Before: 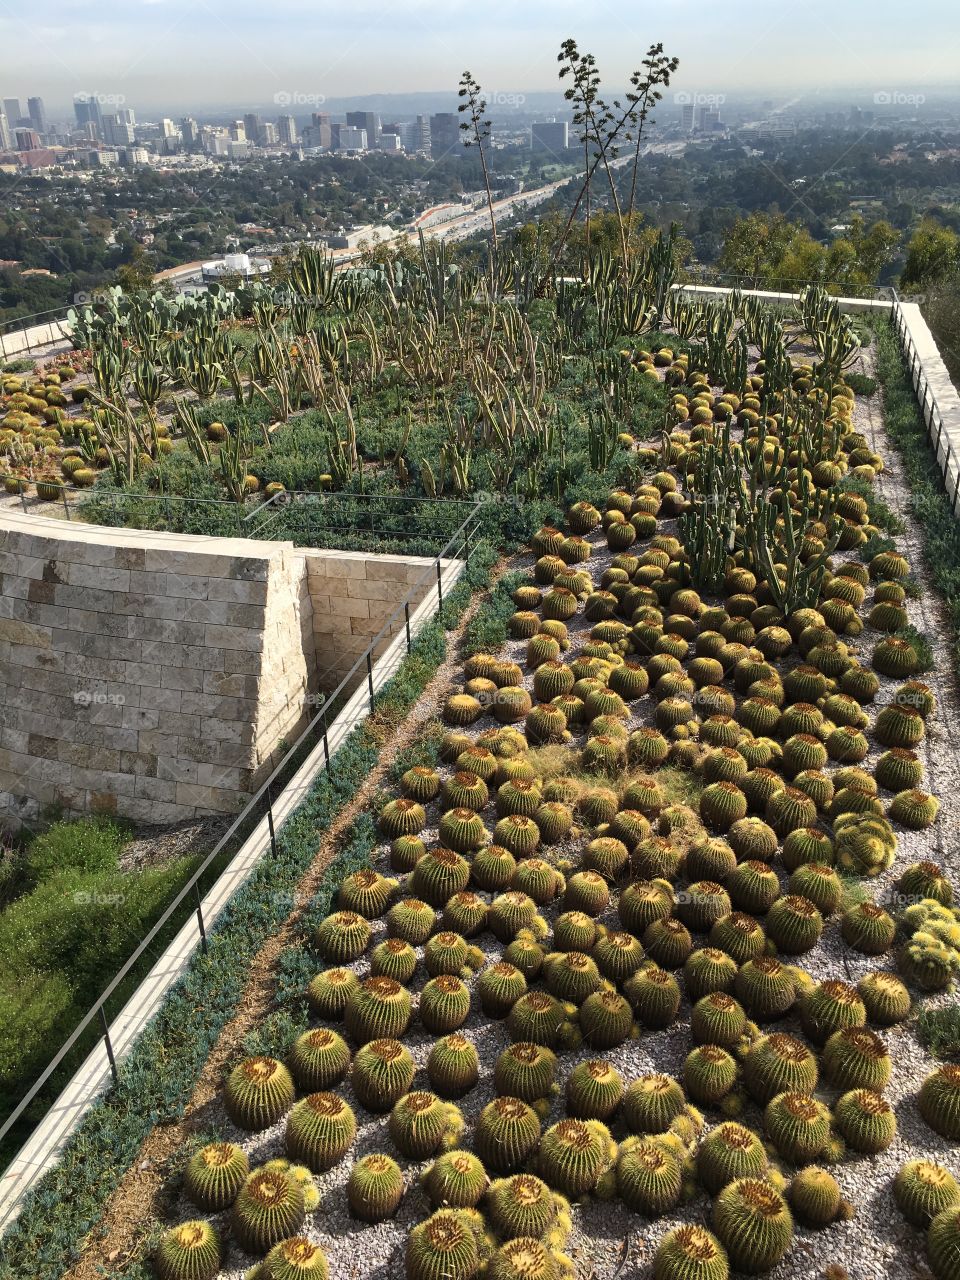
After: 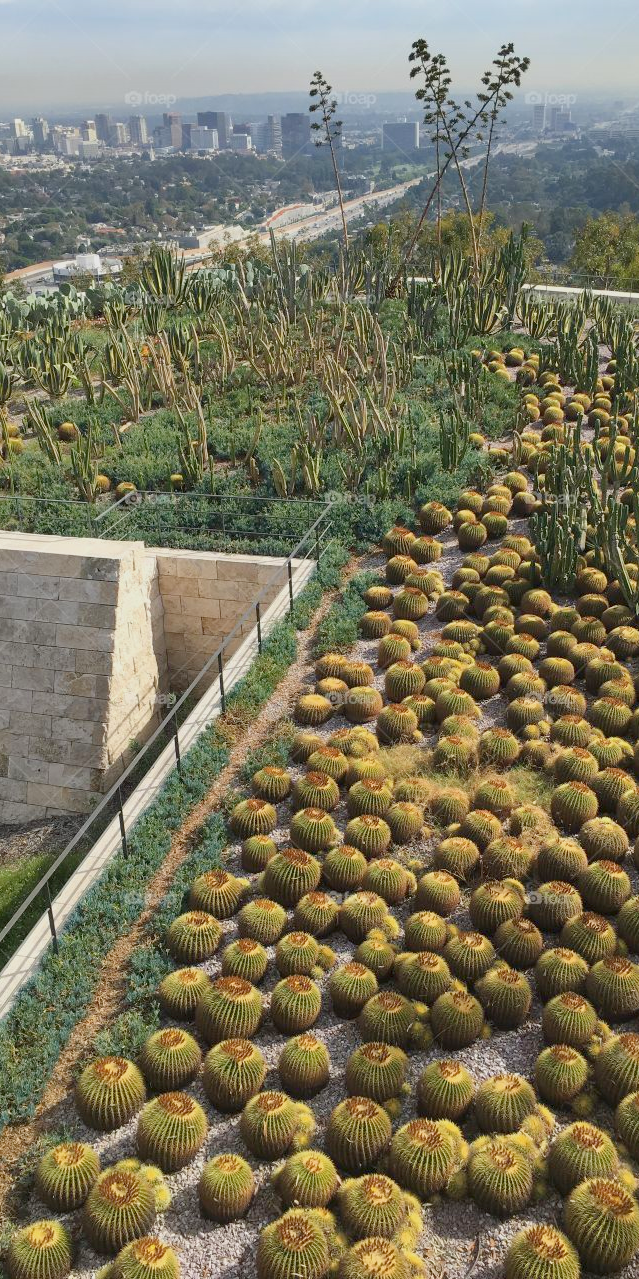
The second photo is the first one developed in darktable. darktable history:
shadows and highlights: soften with gaussian
color balance rgb: perceptual saturation grading › global saturation 0.563%, perceptual brilliance grading › global brilliance 4.051%, contrast -29.803%
tone equalizer: -8 EV -0.413 EV, -7 EV -0.42 EV, -6 EV -0.345 EV, -5 EV -0.192 EV, -3 EV 0.237 EV, -2 EV 0.336 EV, -1 EV 0.363 EV, +0 EV 0.415 EV
crop and rotate: left 15.609%, right 17.729%
